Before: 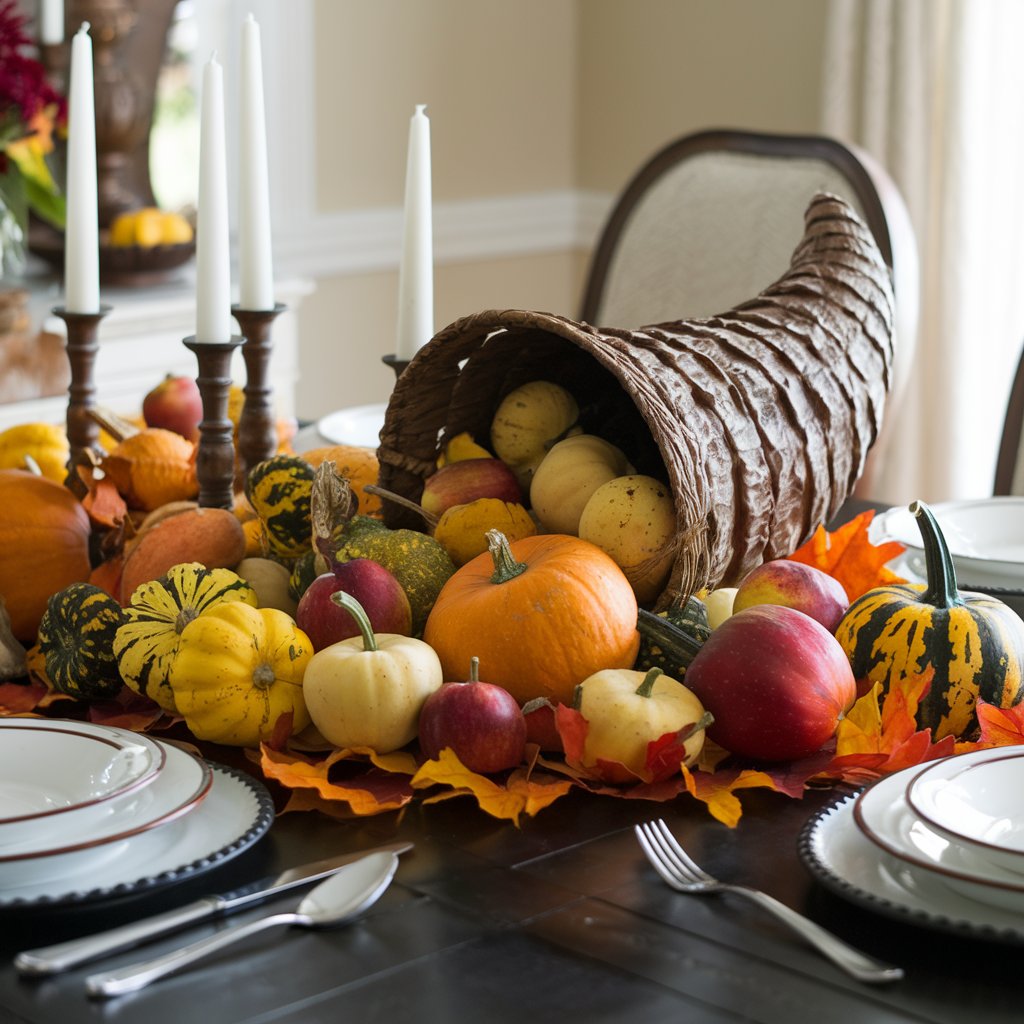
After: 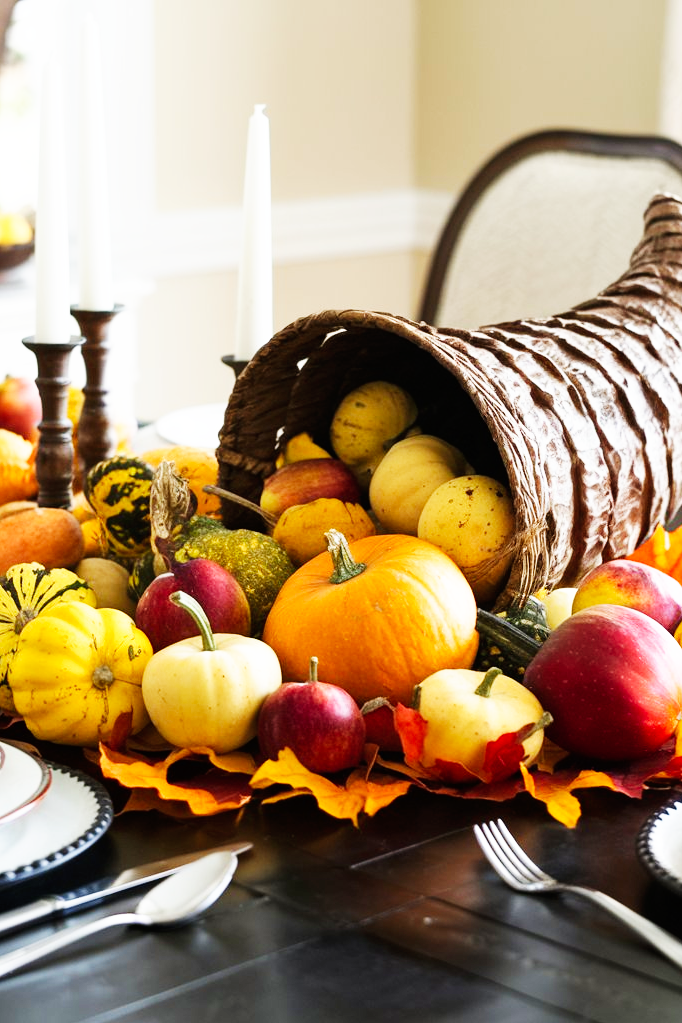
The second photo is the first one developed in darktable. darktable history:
crop and rotate: left 15.754%, right 17.579%
base curve: curves: ch0 [(0, 0) (0.007, 0.004) (0.027, 0.03) (0.046, 0.07) (0.207, 0.54) (0.442, 0.872) (0.673, 0.972) (1, 1)], preserve colors none
contrast brightness saturation: saturation -0.05
